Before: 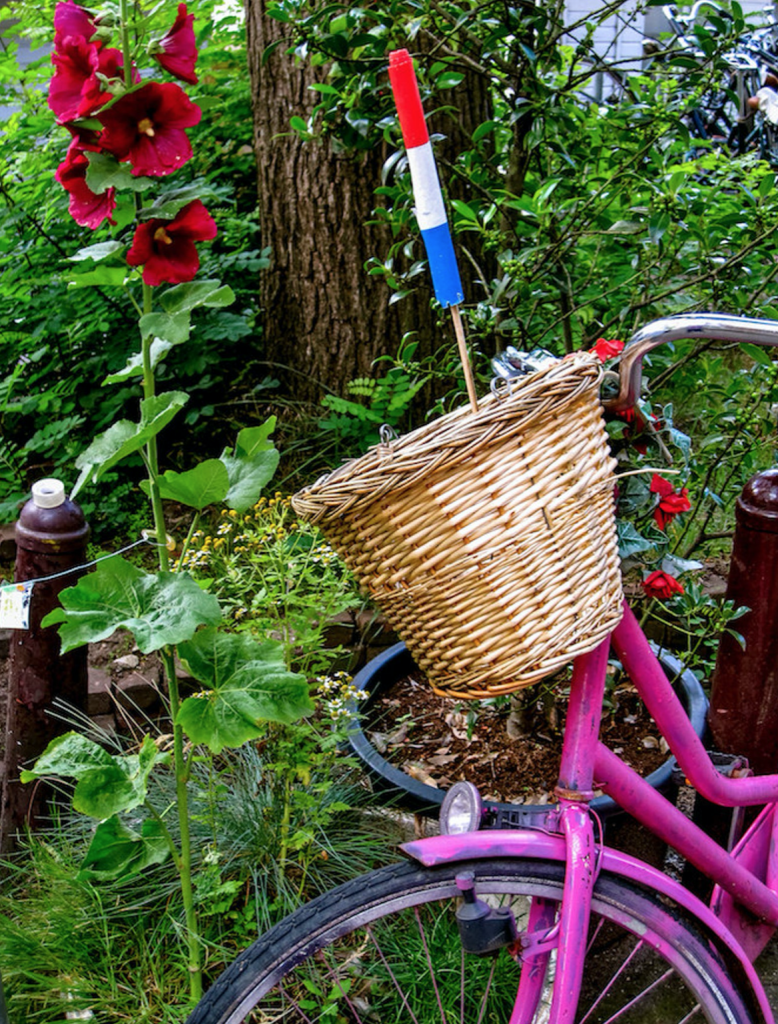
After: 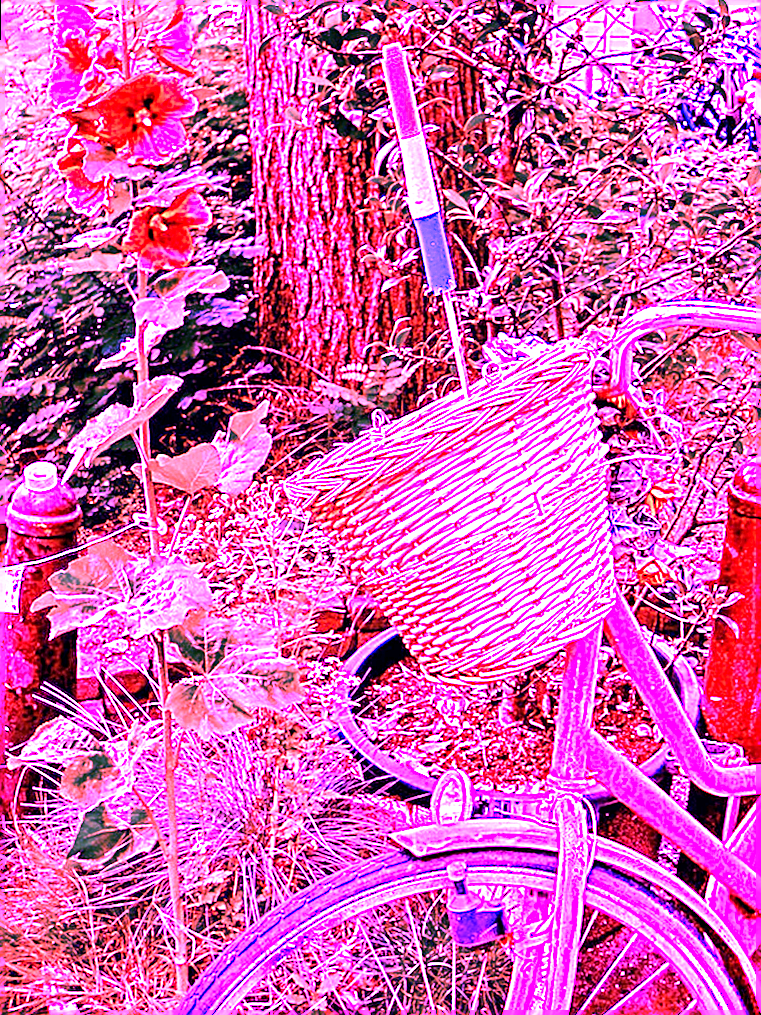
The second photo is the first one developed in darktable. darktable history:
rotate and perspective: rotation 0.226°, lens shift (vertical) -0.042, crop left 0.023, crop right 0.982, crop top 0.006, crop bottom 0.994
white balance: red 8, blue 8
sharpen: on, module defaults
